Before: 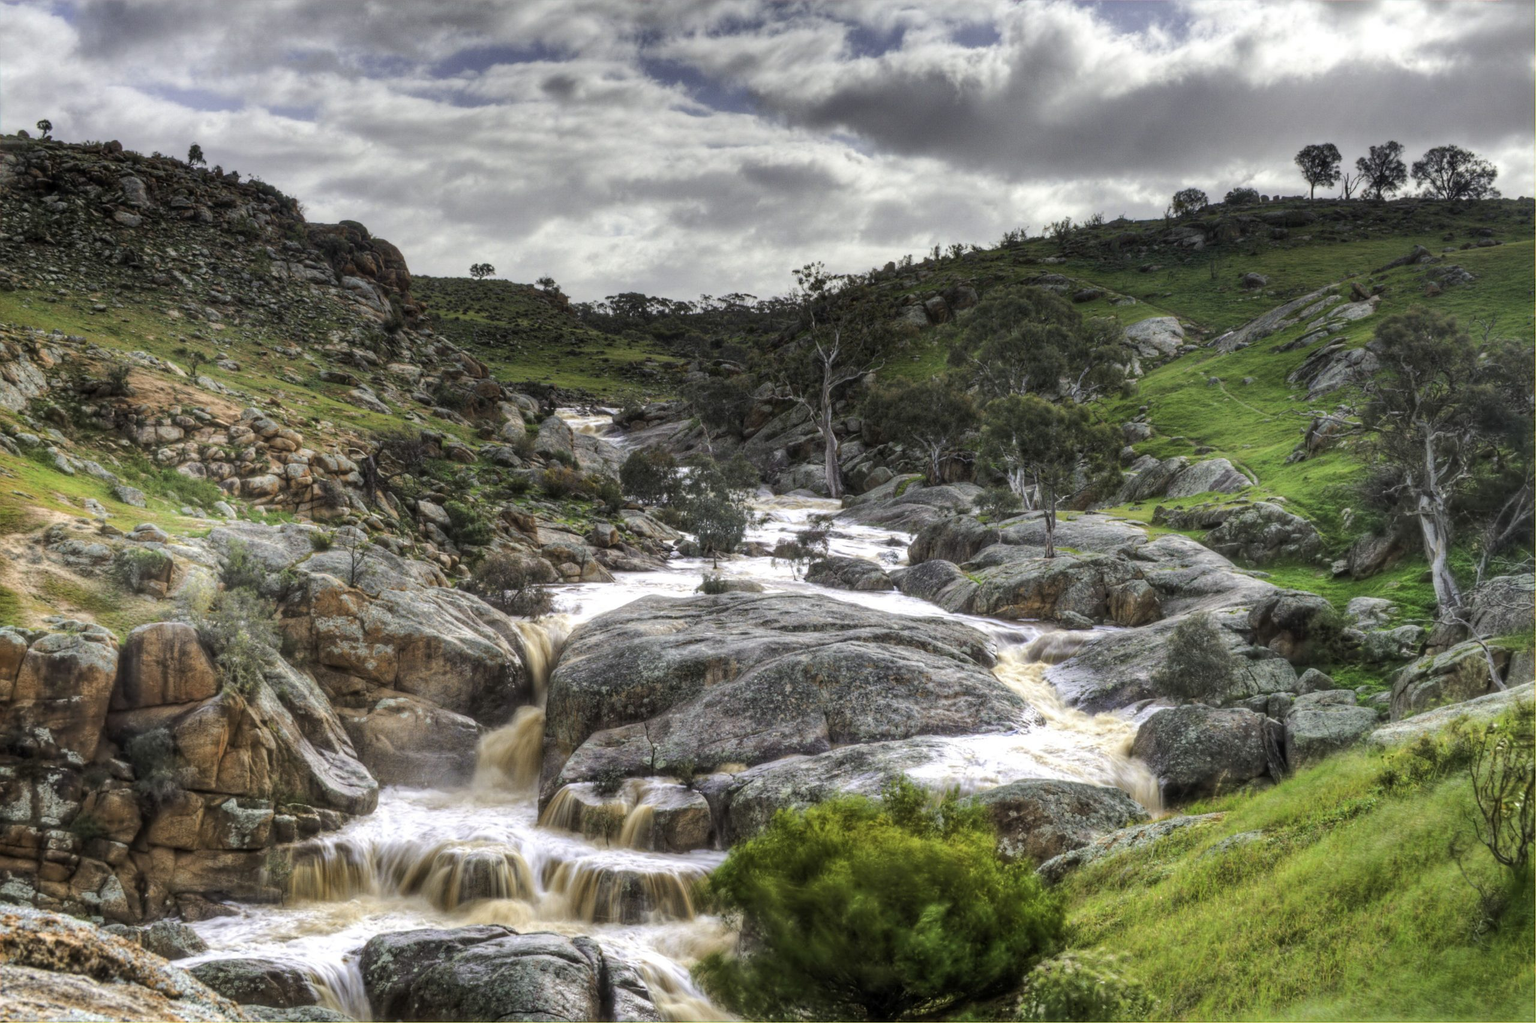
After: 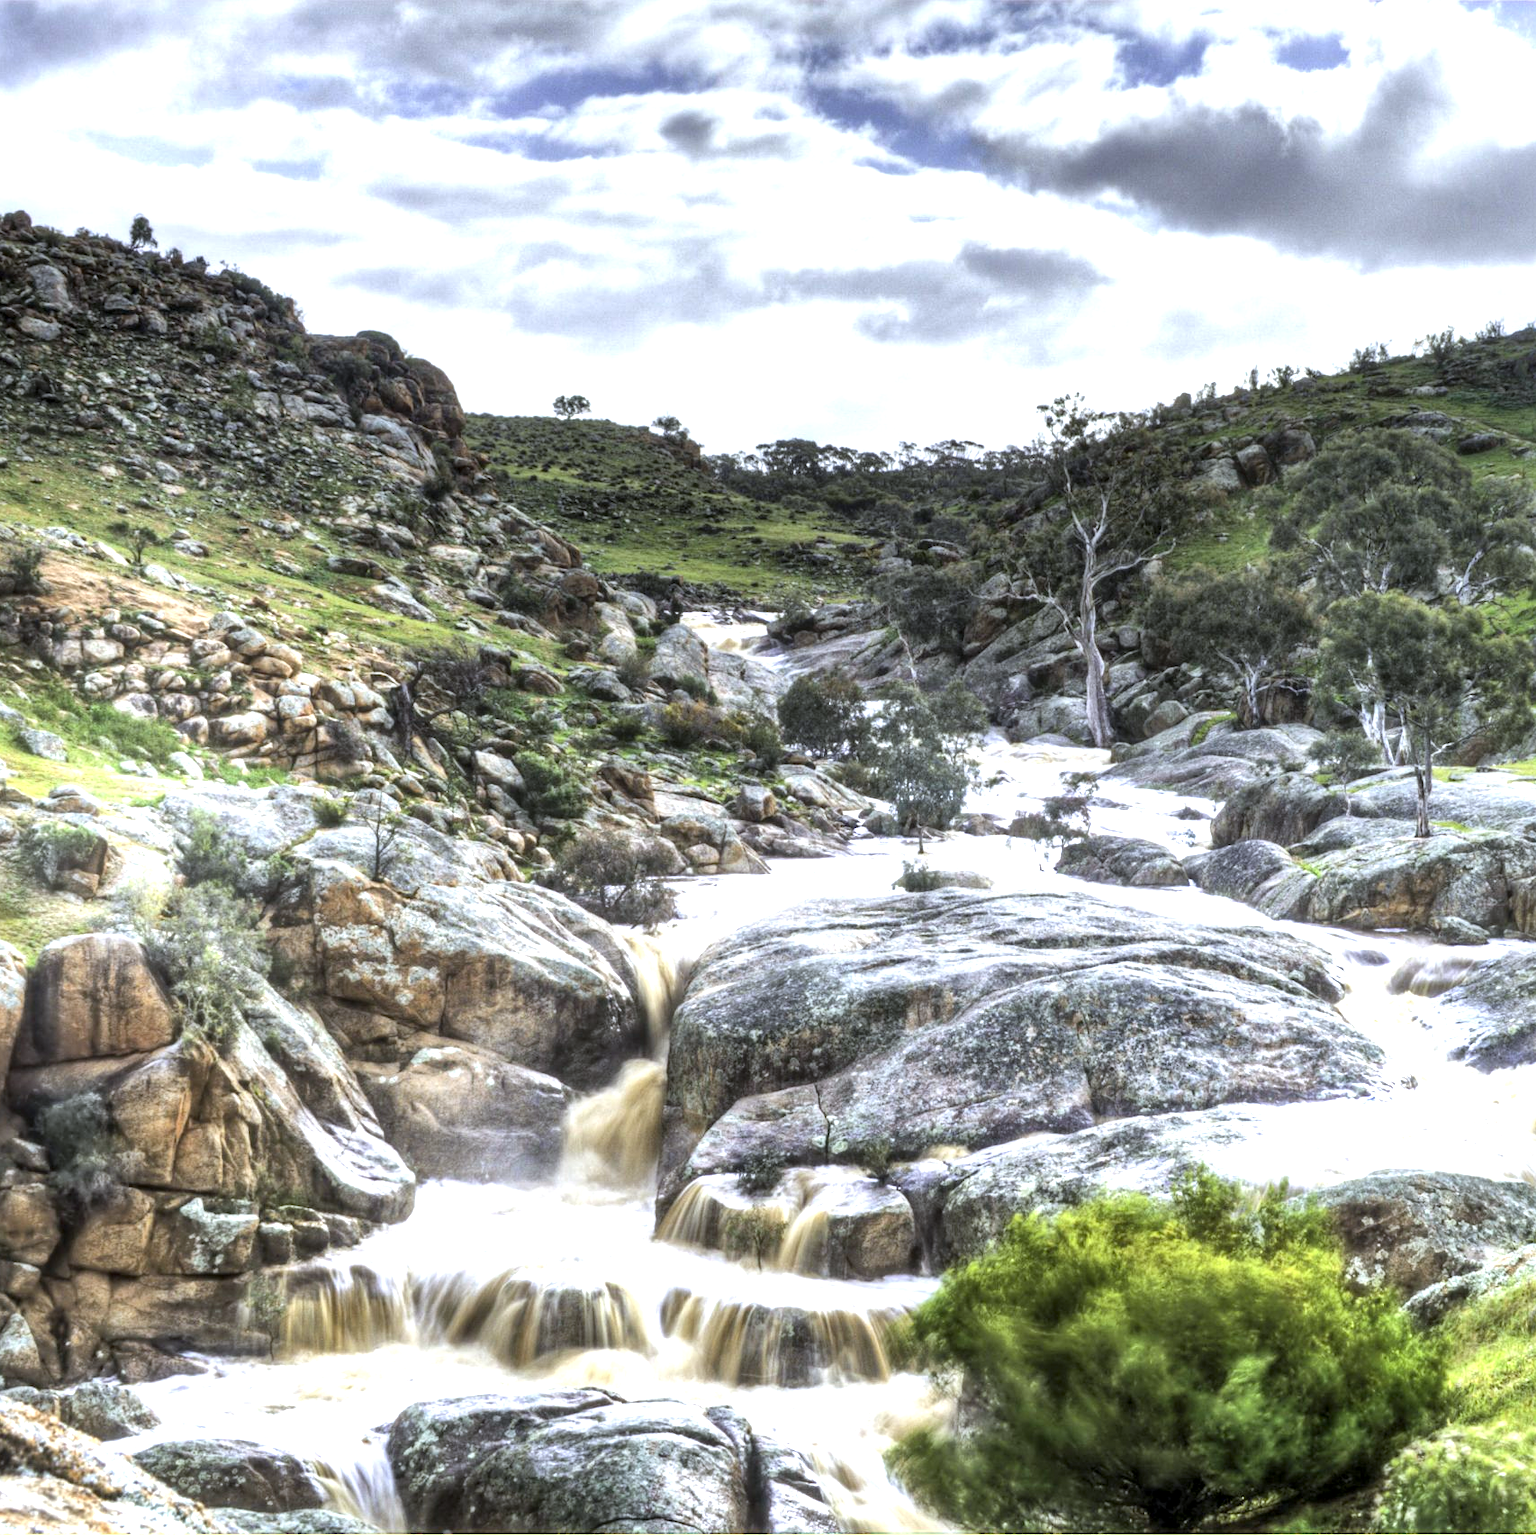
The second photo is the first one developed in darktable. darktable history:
white balance: red 0.954, blue 1.079
crop and rotate: left 6.617%, right 26.717%
local contrast: mode bilateral grid, contrast 20, coarseness 50, detail 144%, midtone range 0.2
color zones: curves: ch0 [(0.068, 0.464) (0.25, 0.5) (0.48, 0.508) (0.75, 0.536) (0.886, 0.476) (0.967, 0.456)]; ch1 [(0.066, 0.456) (0.25, 0.5) (0.616, 0.508) (0.746, 0.56) (0.934, 0.444)]
exposure: black level correction 0, exposure 1.2 EV, compensate exposure bias true, compensate highlight preservation false
